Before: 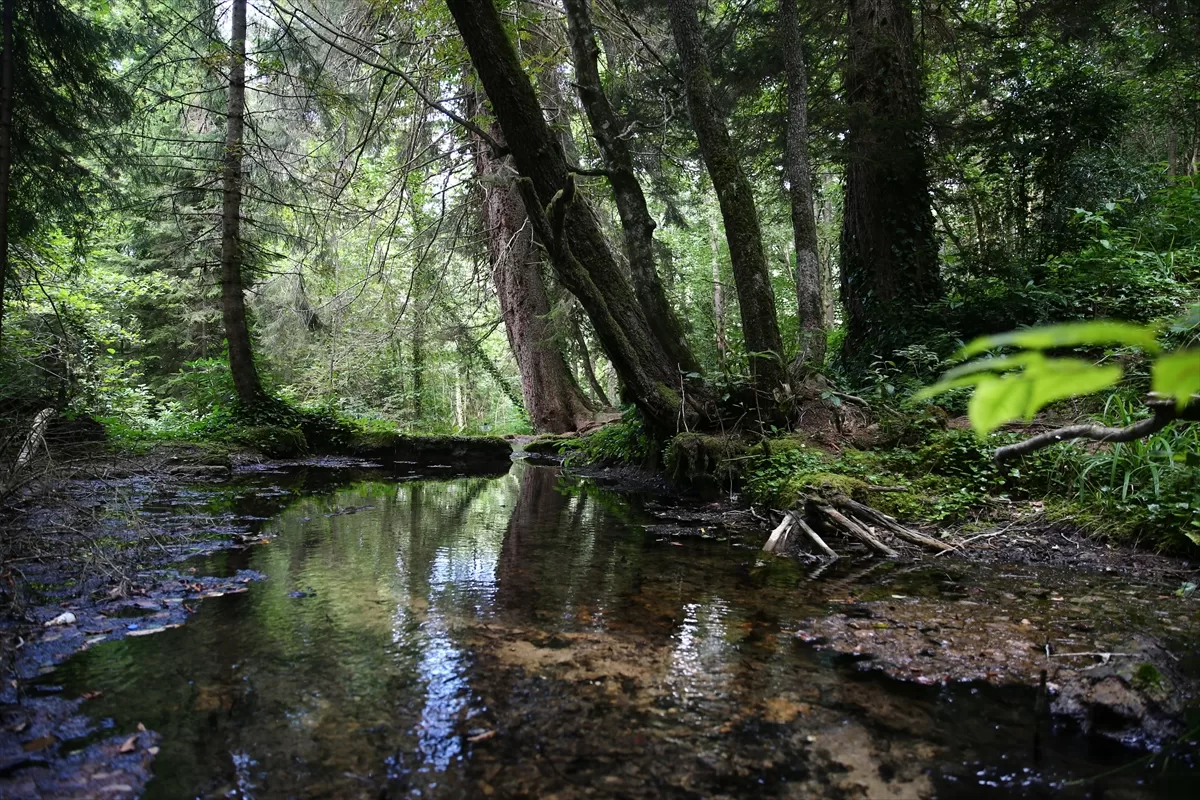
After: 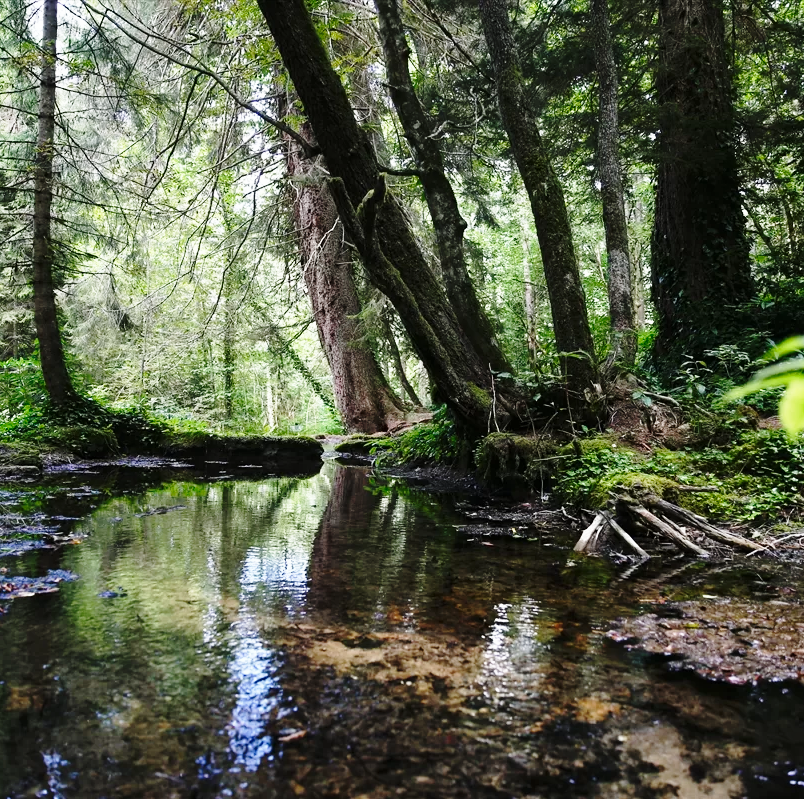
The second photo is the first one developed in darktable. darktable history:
crop and rotate: left 15.759%, right 17.159%
tone equalizer: -7 EV 0.197 EV, -6 EV 0.106 EV, -5 EV 0.109 EV, -4 EV 0.069 EV, -2 EV -0.029 EV, -1 EV -0.048 EV, +0 EV -0.065 EV, mask exposure compensation -0.506 EV
base curve: curves: ch0 [(0, 0) (0.028, 0.03) (0.121, 0.232) (0.46, 0.748) (0.859, 0.968) (1, 1)], preserve colors none
